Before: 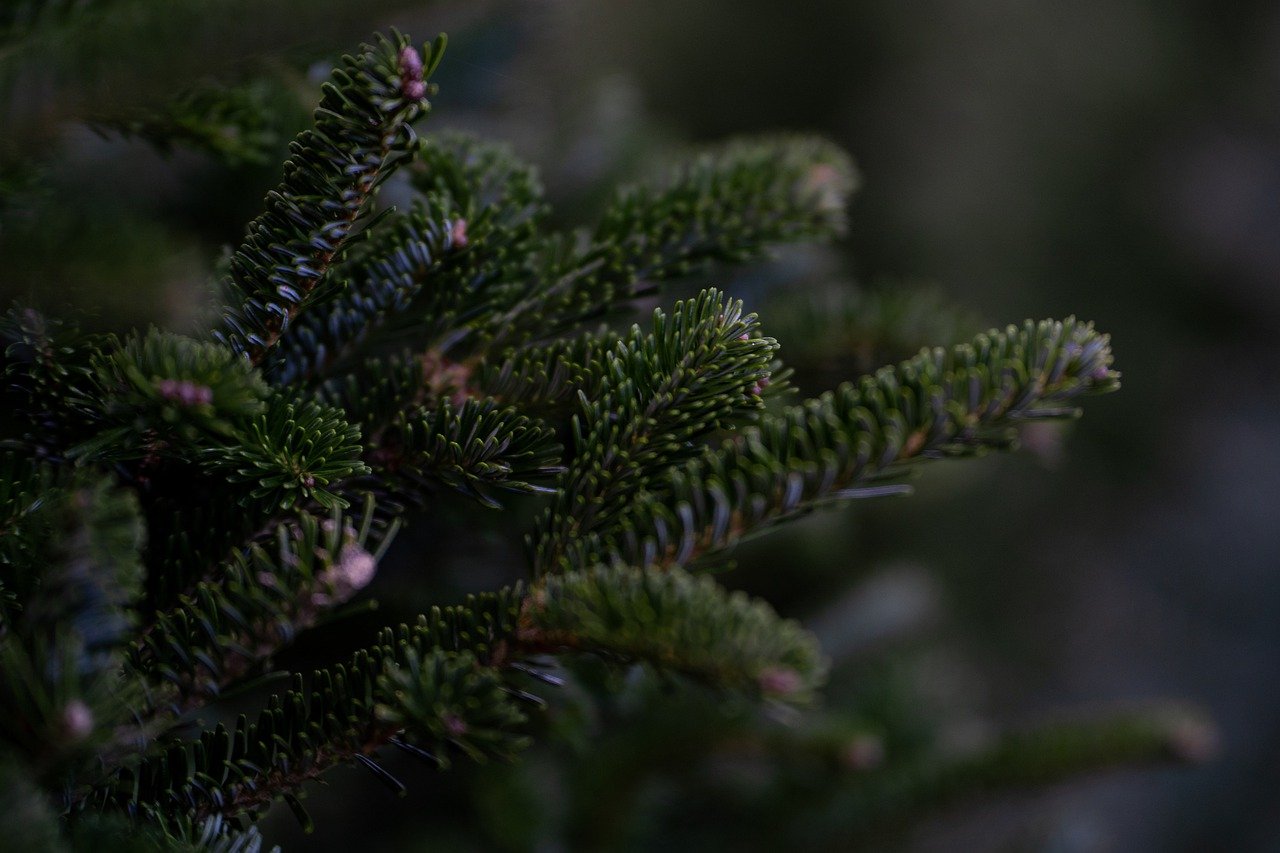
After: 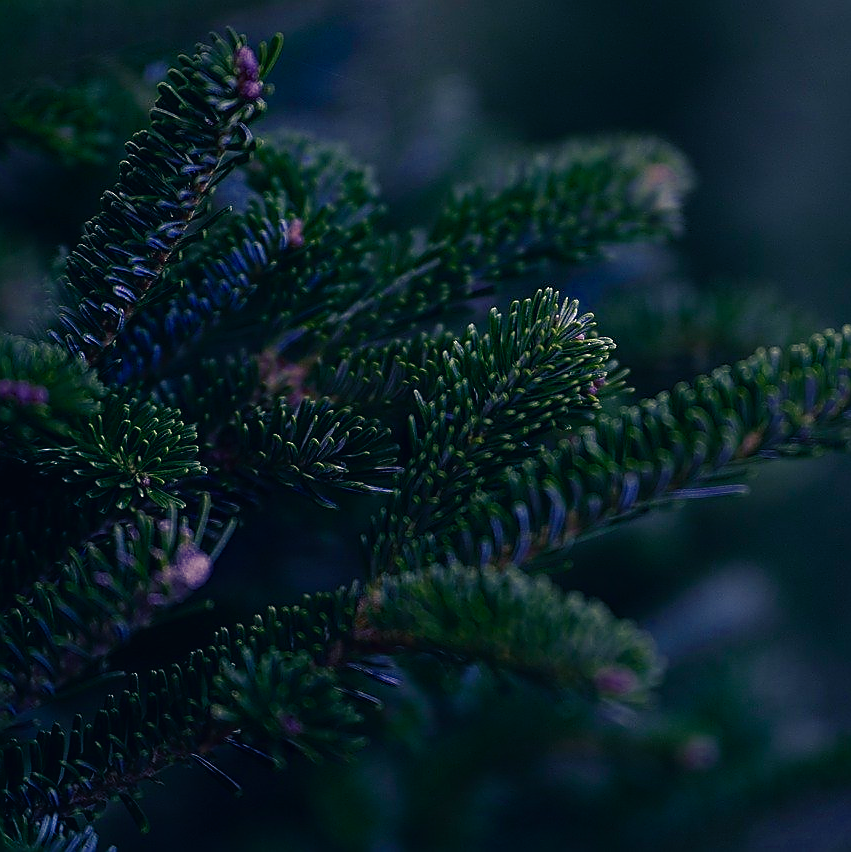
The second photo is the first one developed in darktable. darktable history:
color balance rgb: shadows lift › luminance -40.957%, shadows lift › chroma 14.034%, shadows lift › hue 260.88°, highlights gain › luminance 14.926%, global offset › luminance 0.282%, global offset › hue 170.41°, perceptual saturation grading › global saturation 20%, perceptual saturation grading › highlights -50.559%, perceptual saturation grading › shadows 31.11%
sharpen: radius 1.353, amount 1.24, threshold 0.761
color zones: curves: ch0 [(0.27, 0.396) (0.563, 0.504) (0.75, 0.5) (0.787, 0.307)]
crop and rotate: left 12.826%, right 20.65%
